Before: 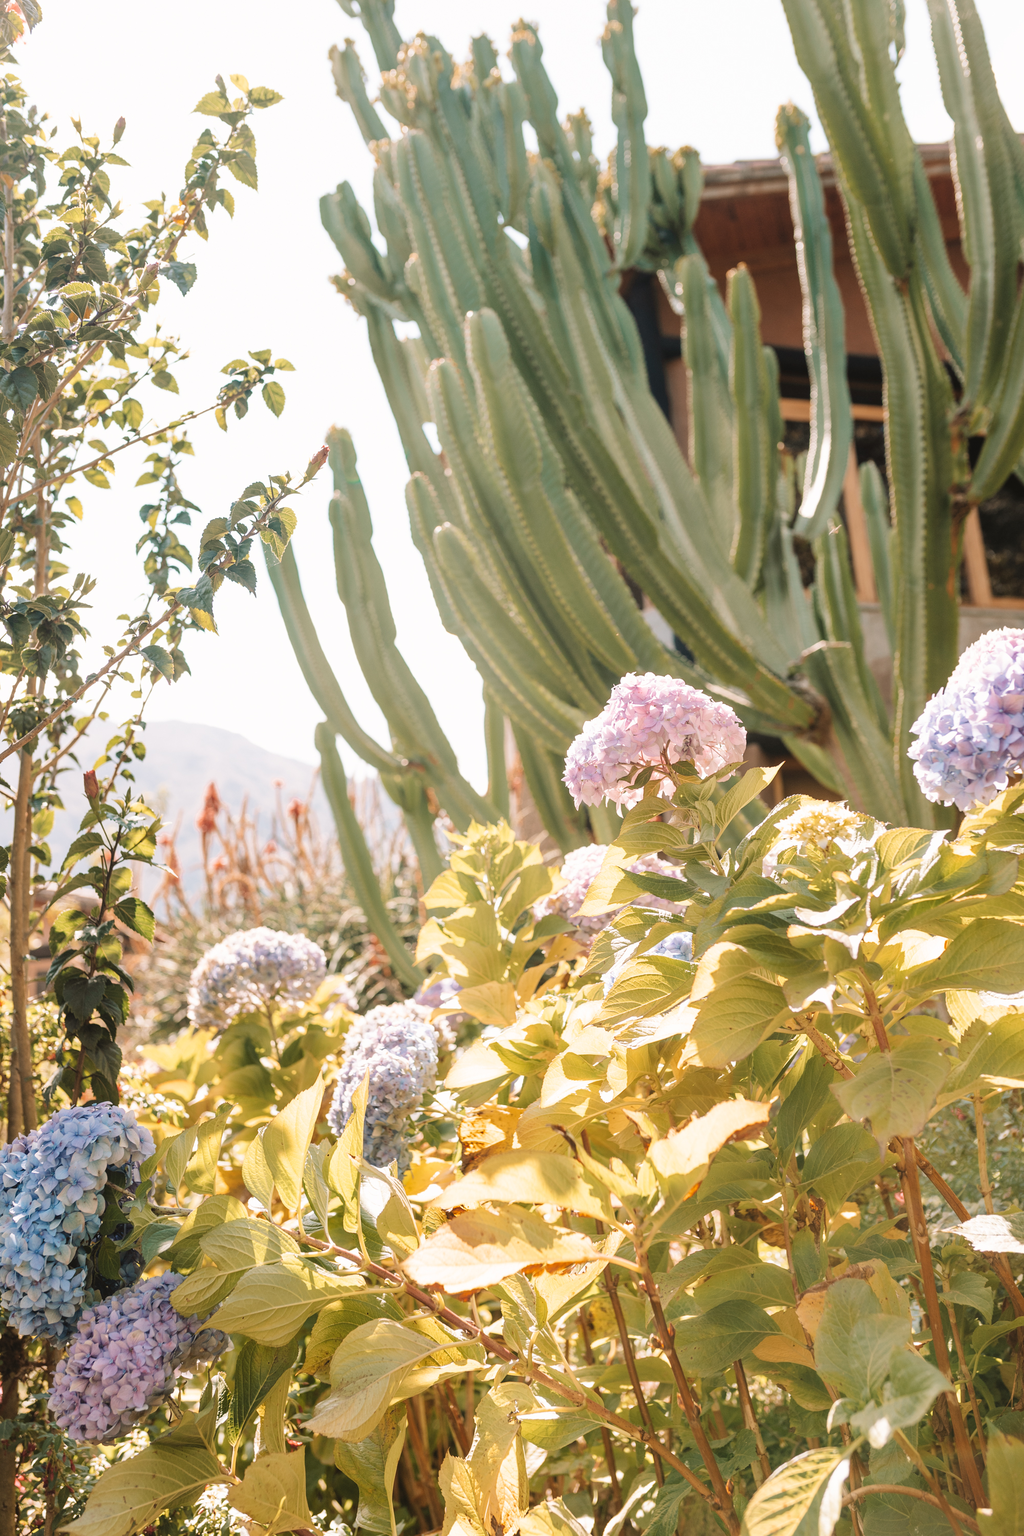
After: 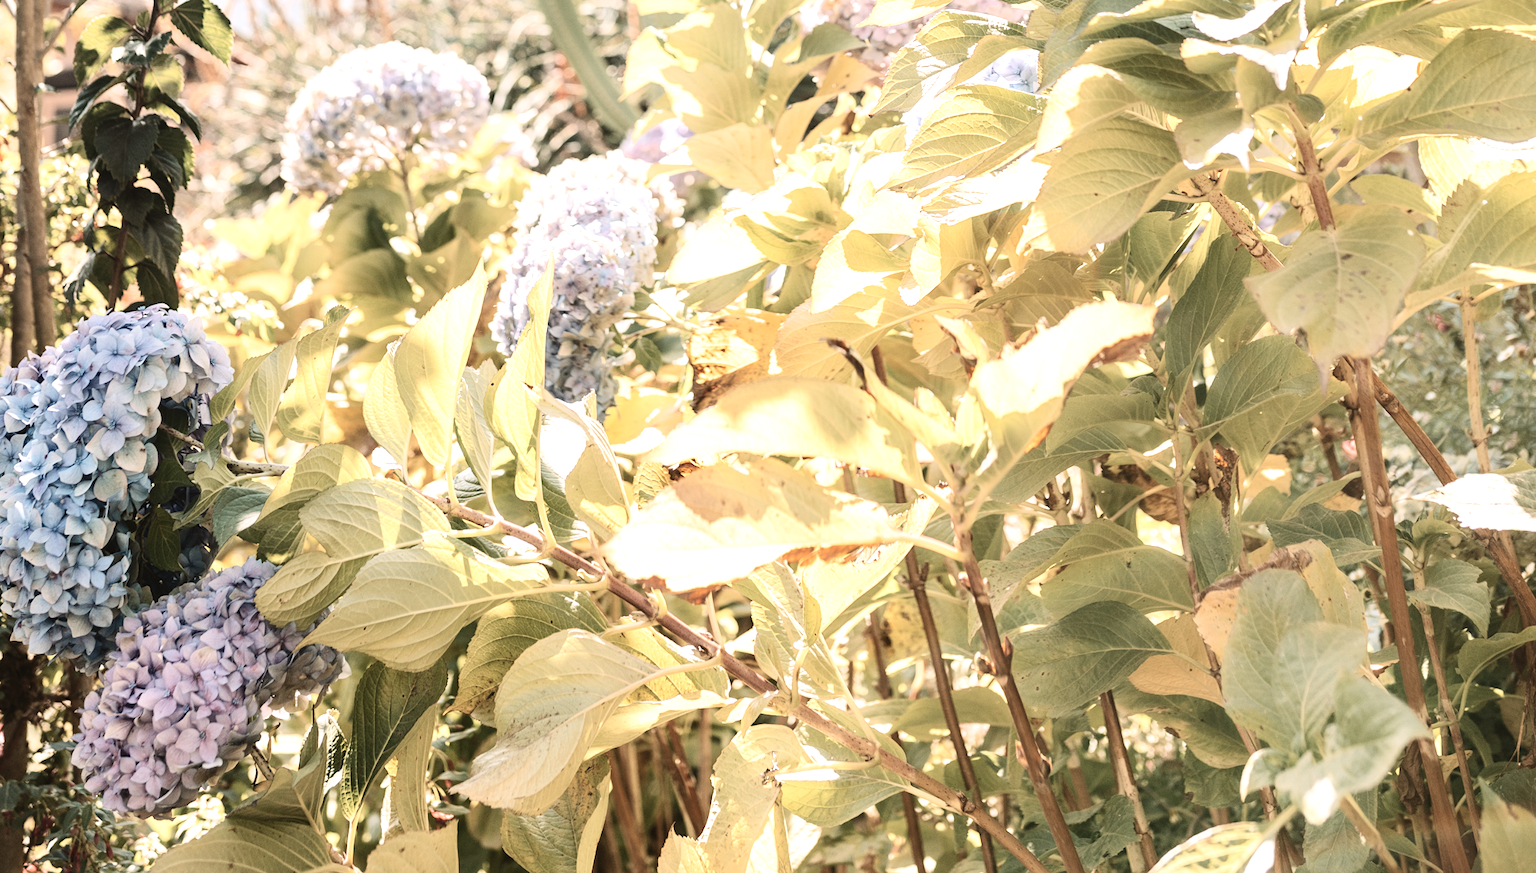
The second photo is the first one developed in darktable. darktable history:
contrast brightness saturation: contrast 0.255, saturation -0.315
exposure: exposure 0.401 EV, compensate highlight preservation false
crop and rotate: top 58.562%, bottom 3.521%
